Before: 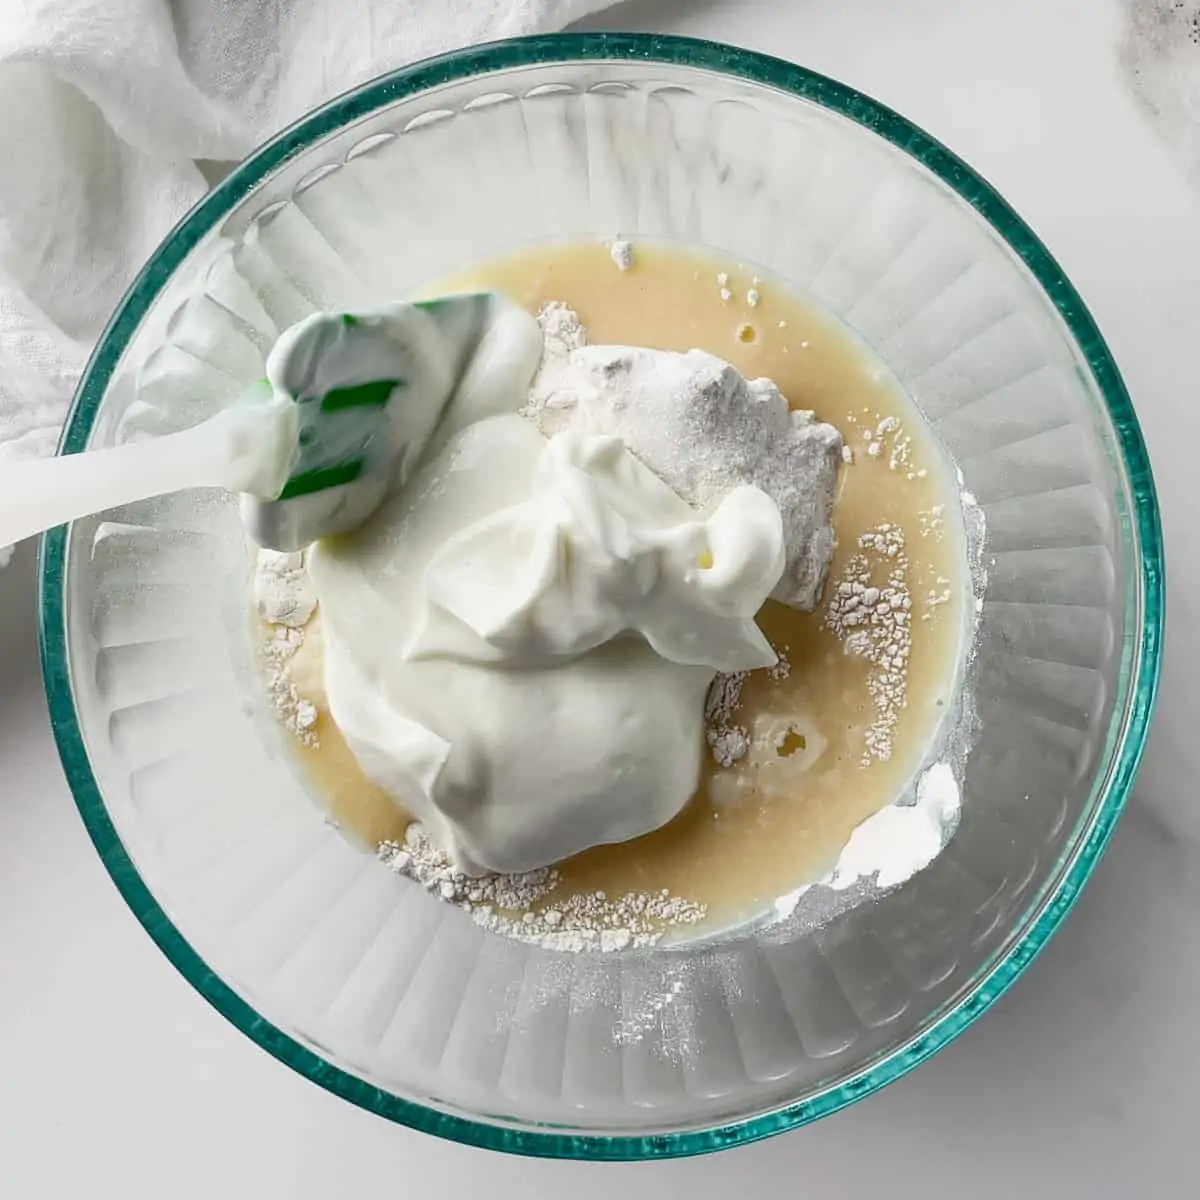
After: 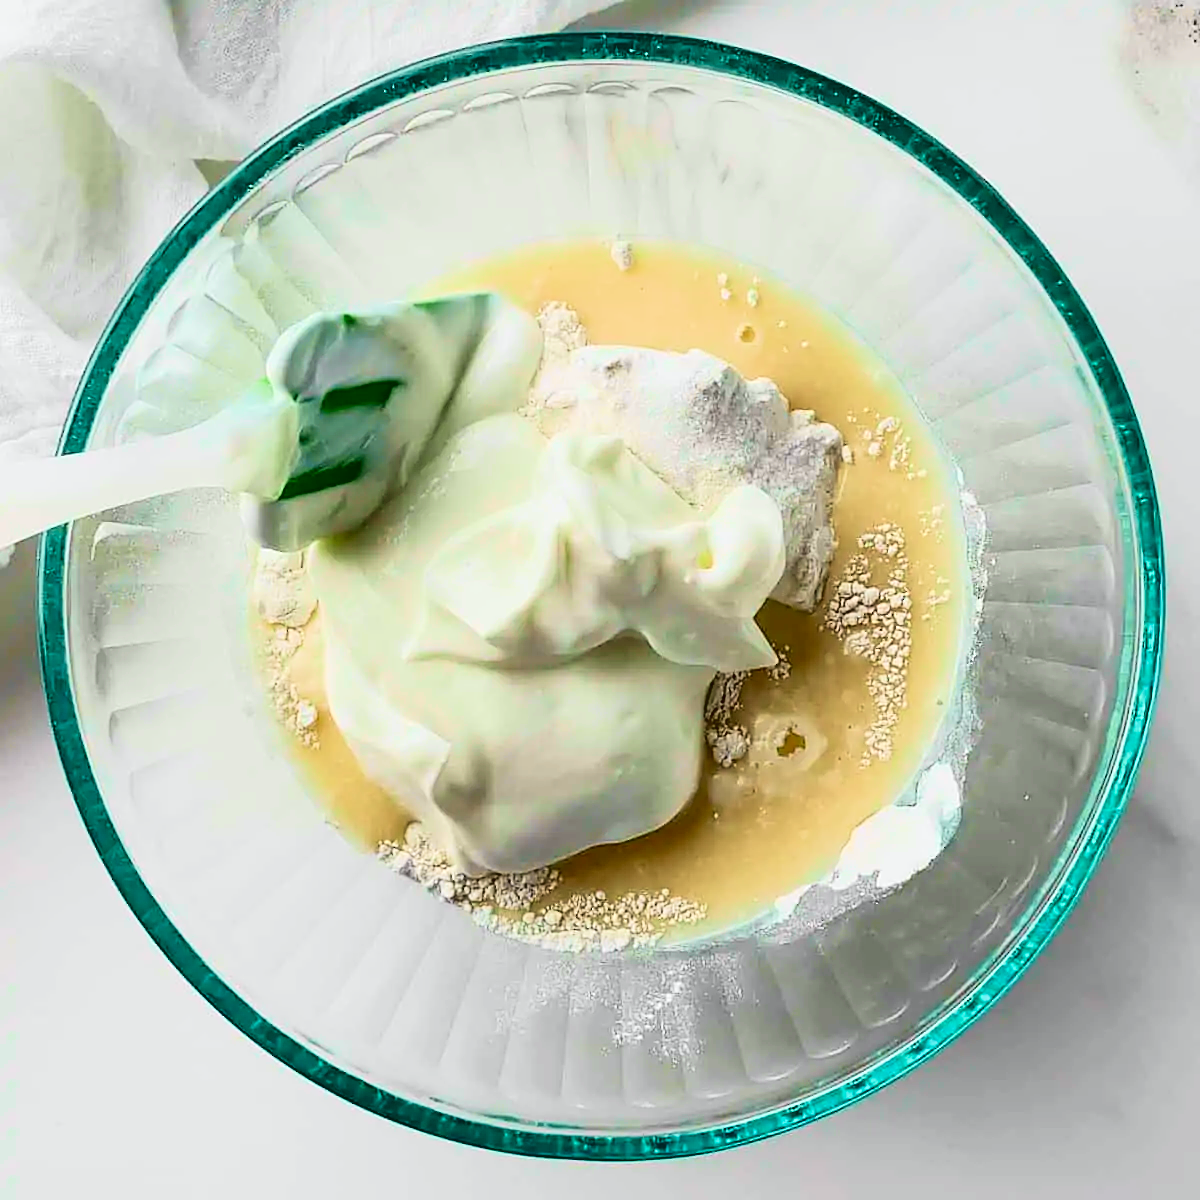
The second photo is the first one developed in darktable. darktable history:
velvia: on, module defaults
tone curve: curves: ch0 [(0, 0.014) (0.17, 0.099) (0.392, 0.438) (0.725, 0.828) (0.872, 0.918) (1, 0.981)]; ch1 [(0, 0) (0.402, 0.36) (0.488, 0.466) (0.5, 0.499) (0.515, 0.515) (0.574, 0.595) (0.619, 0.65) (0.701, 0.725) (1, 1)]; ch2 [(0, 0) (0.432, 0.422) (0.486, 0.49) (0.503, 0.503) (0.523, 0.554) (0.562, 0.606) (0.644, 0.694) (0.717, 0.753) (1, 0.991)], color space Lab, independent channels, preserve colors basic power
sharpen: on, module defaults
